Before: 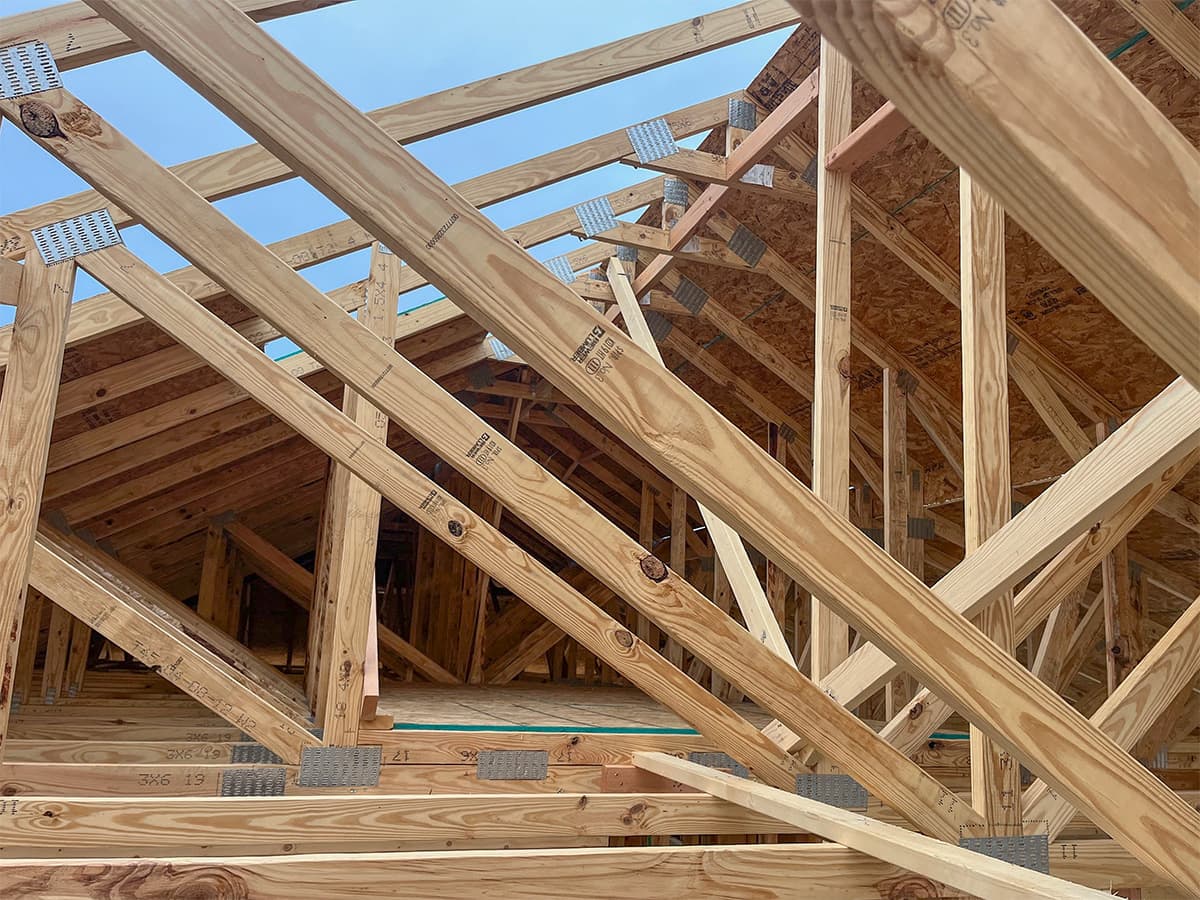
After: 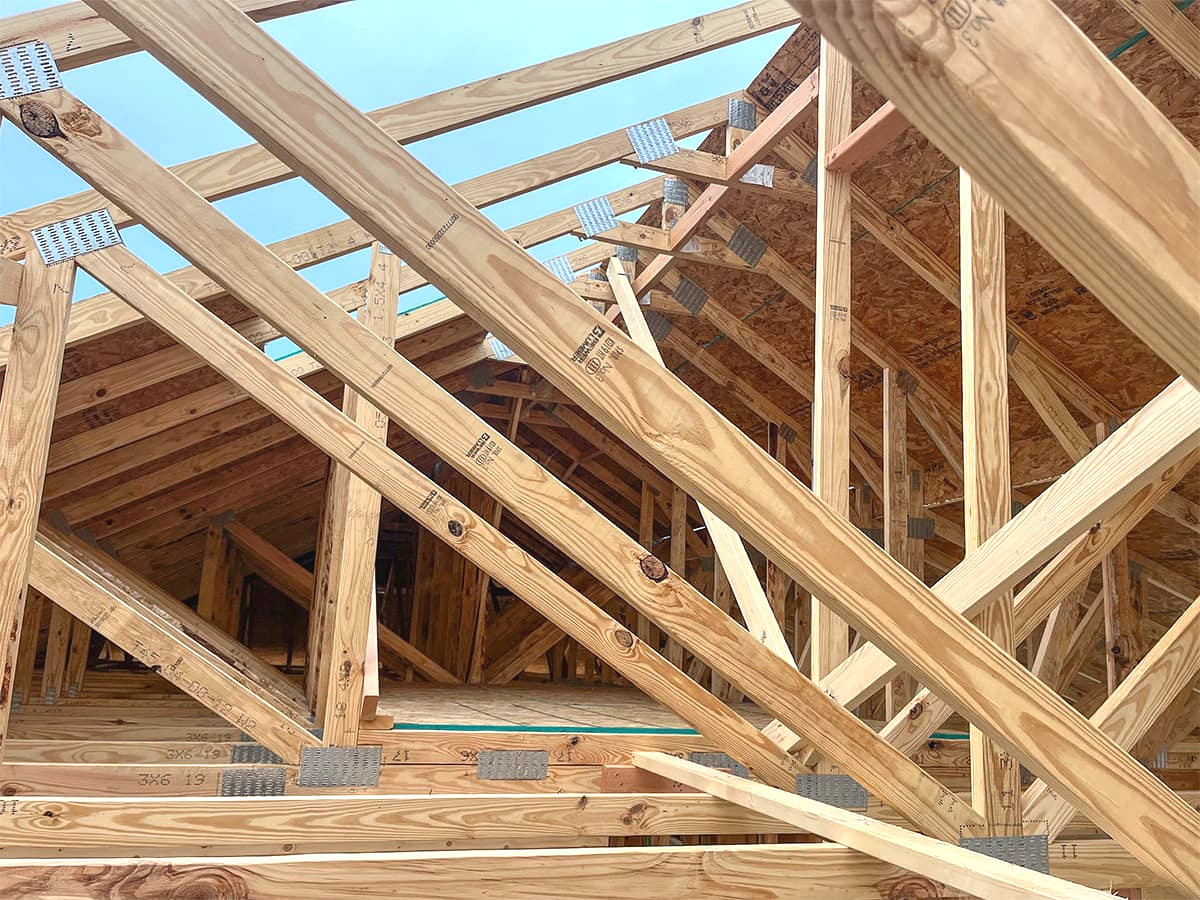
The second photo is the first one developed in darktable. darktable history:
exposure: black level correction -0.002, exposure 0.54 EV, compensate highlight preservation false
